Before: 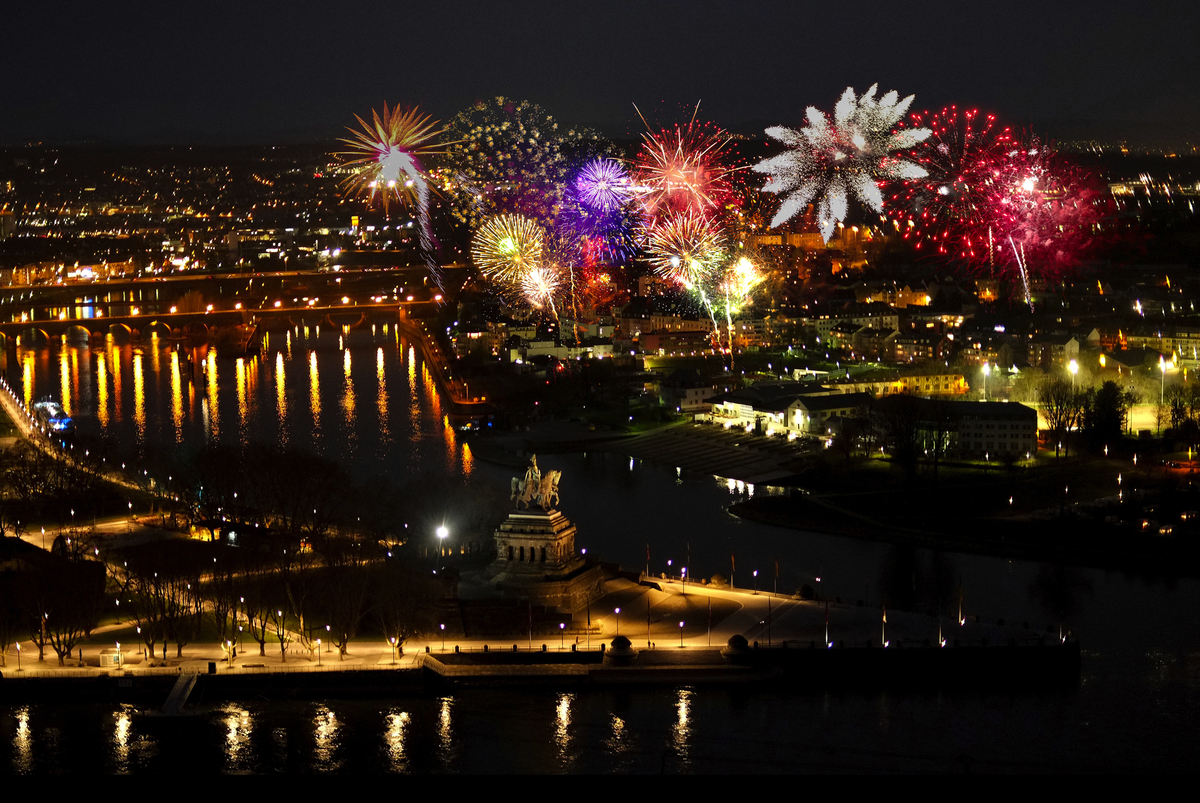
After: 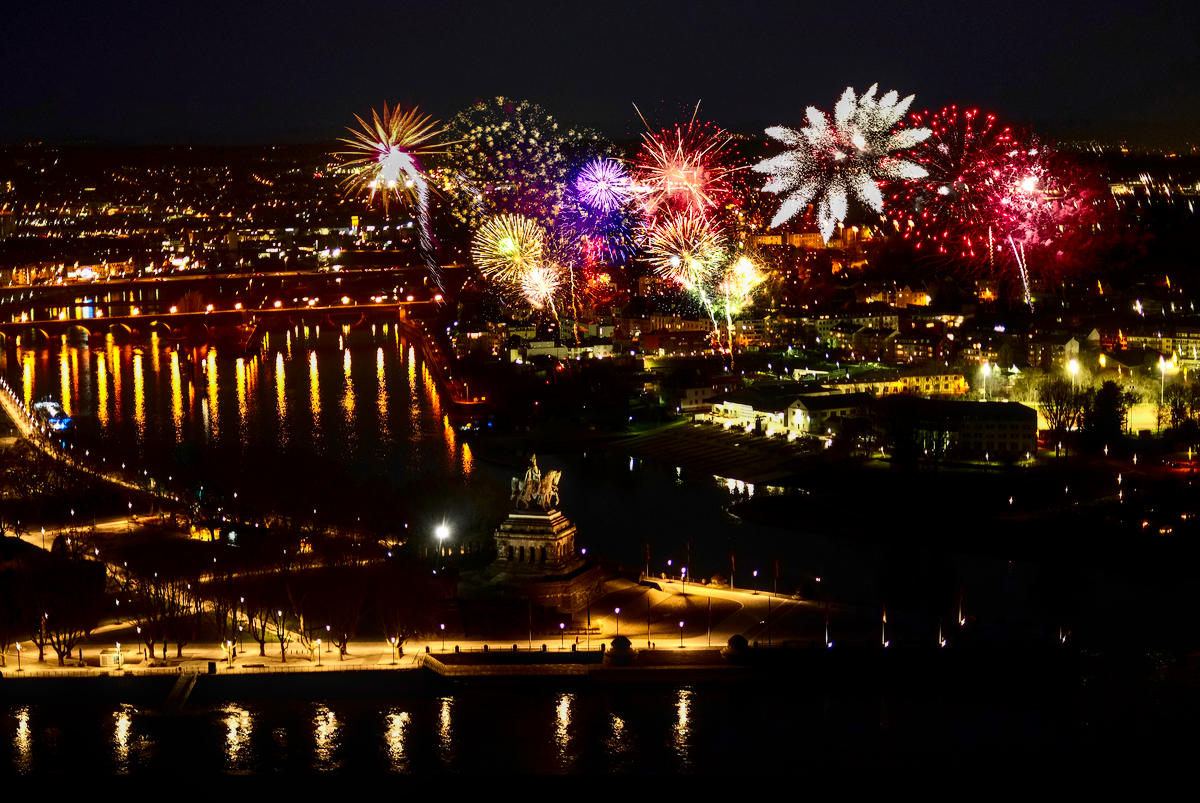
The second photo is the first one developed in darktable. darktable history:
local contrast: detail 130%
contrast brightness saturation: contrast 0.319, brightness -0.073, saturation 0.174
